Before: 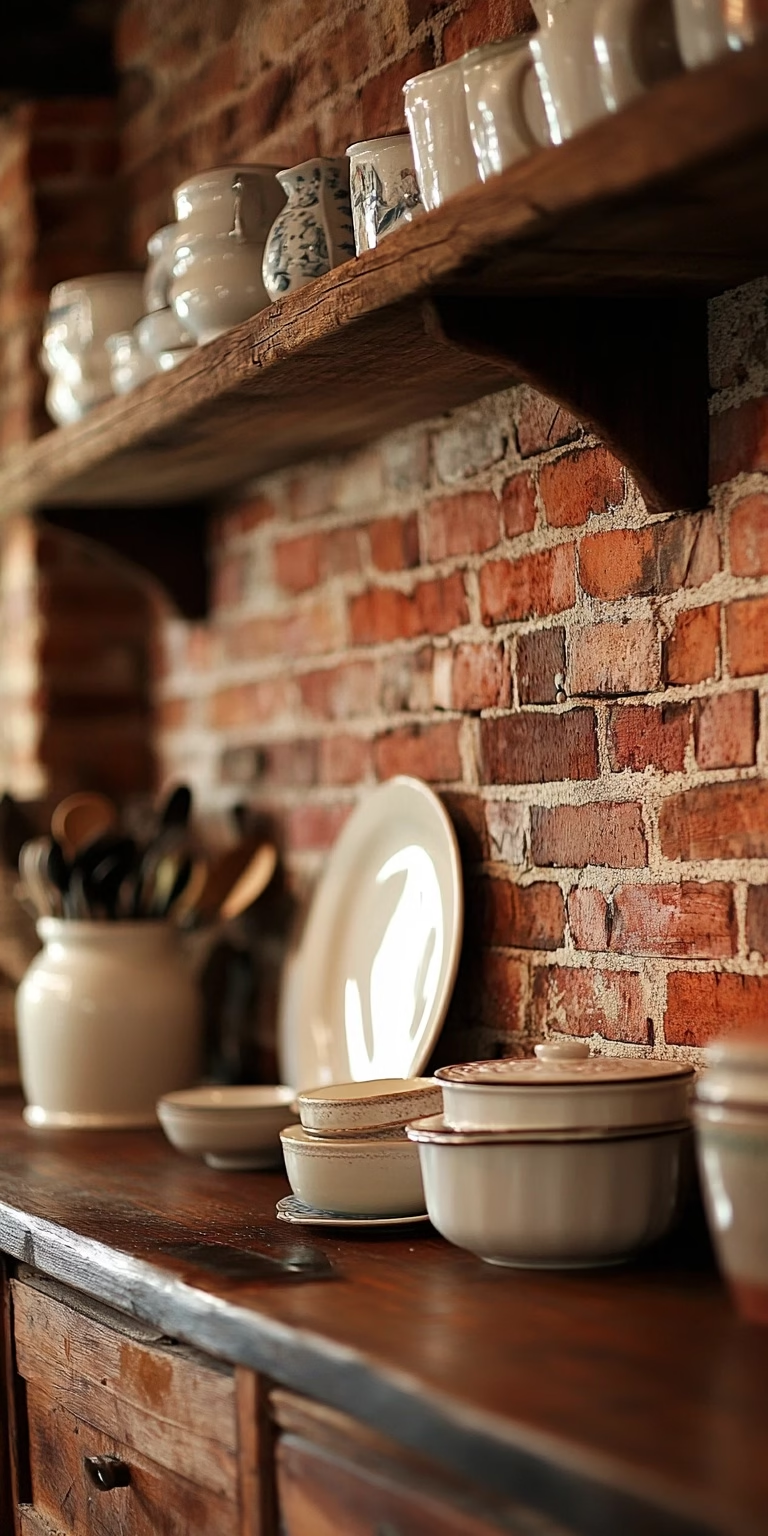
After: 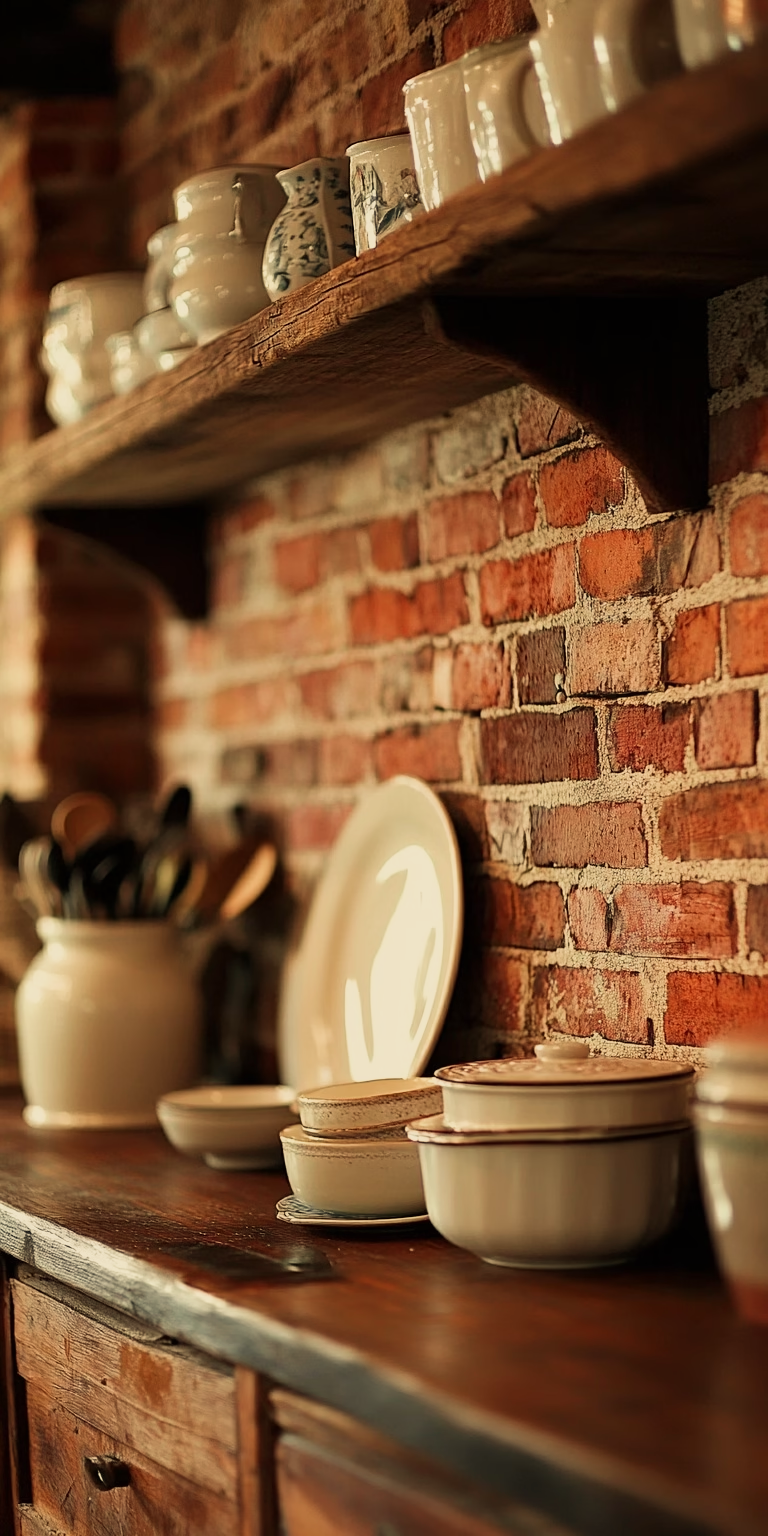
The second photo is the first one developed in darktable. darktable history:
white balance: red 1.08, blue 0.791
sigmoid: contrast 1.22, skew 0.65
